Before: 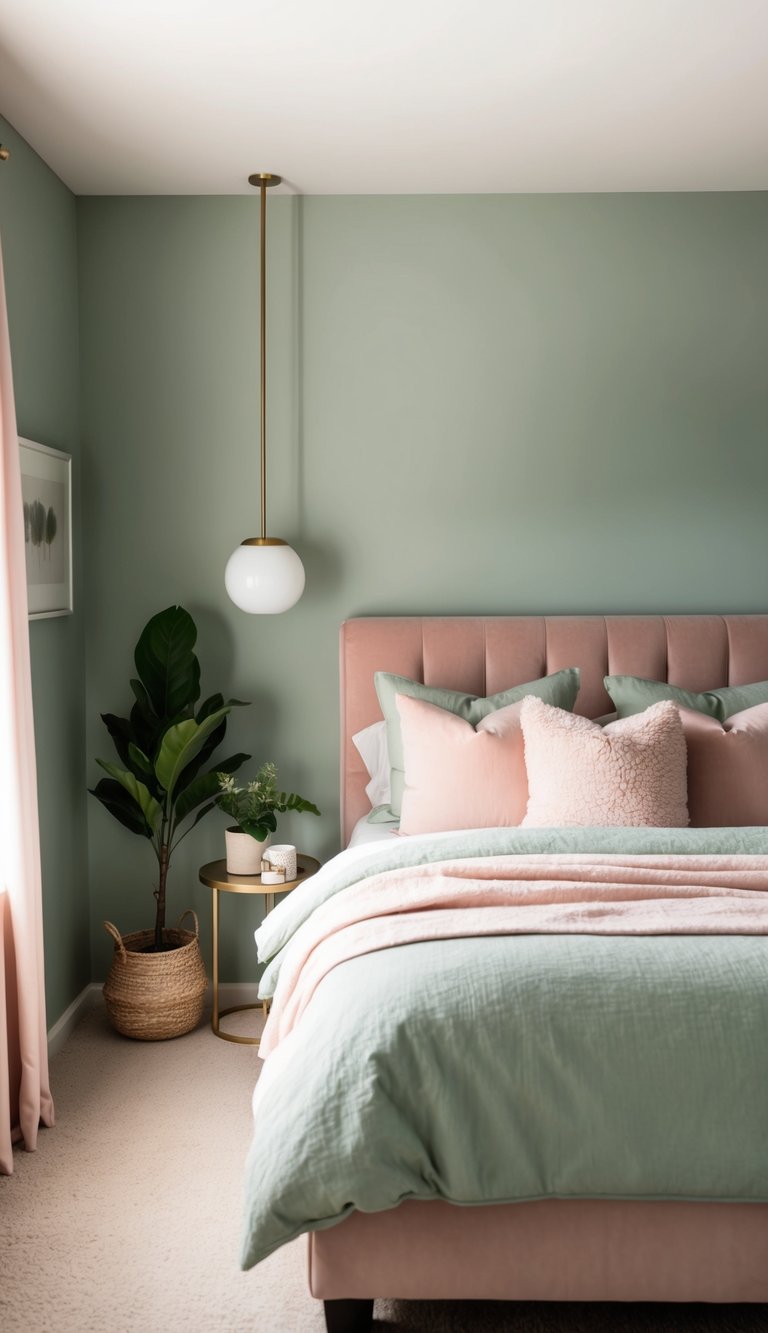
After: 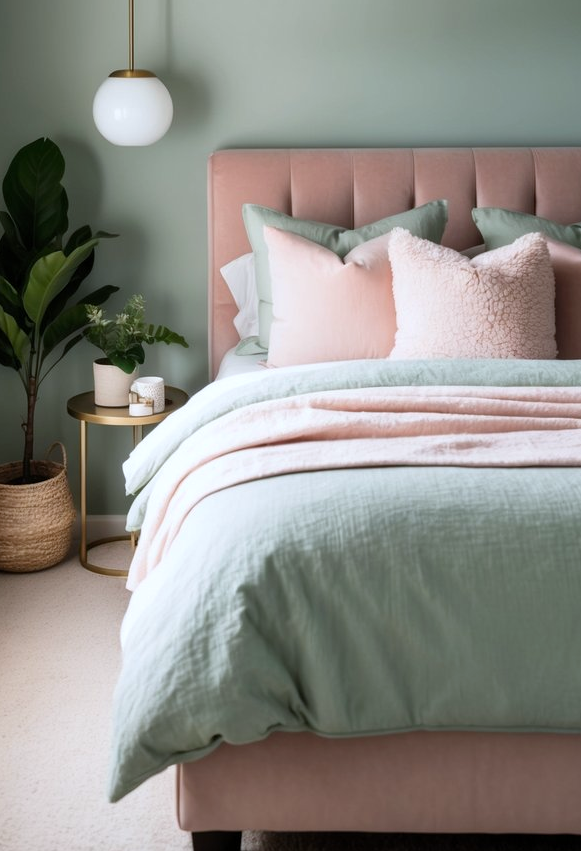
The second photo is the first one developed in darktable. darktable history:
white balance: red 0.967, blue 1.049
levels: mode automatic, black 0.023%, white 99.97%, levels [0.062, 0.494, 0.925]
crop and rotate: left 17.299%, top 35.115%, right 7.015%, bottom 1.024%
tone equalizer: on, module defaults
